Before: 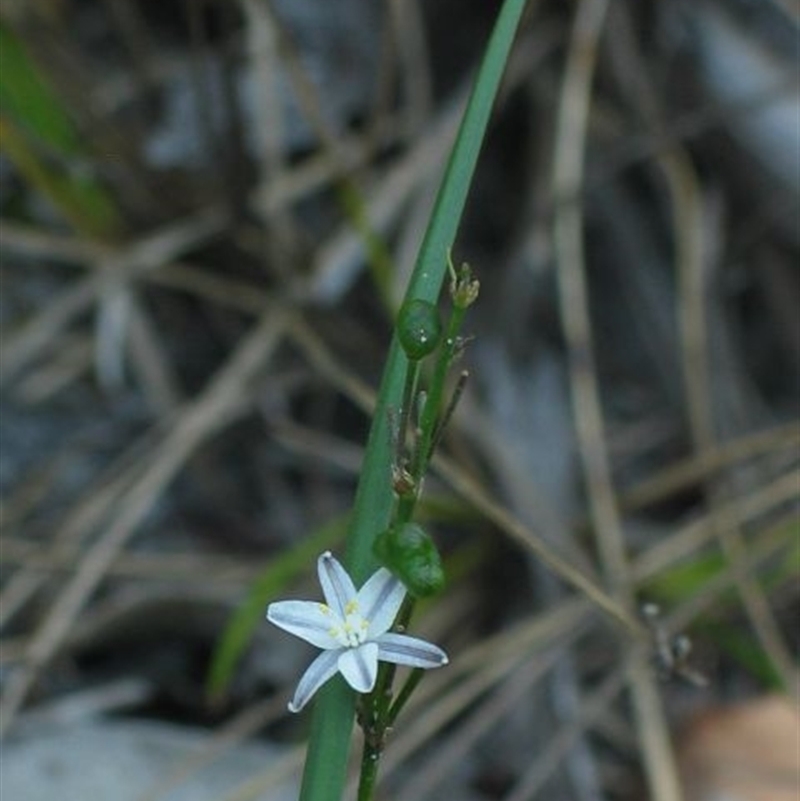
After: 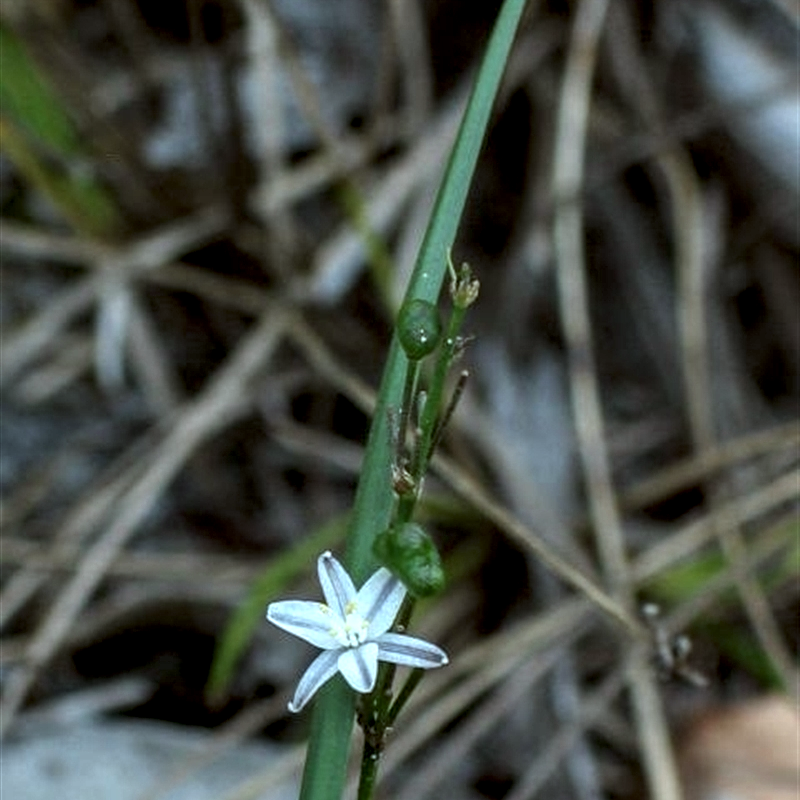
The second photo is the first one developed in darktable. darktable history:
color correction: highlights a* -3.06, highlights b* -6.52, shadows a* 3.01, shadows b* 5.22
crop: bottom 0.066%
local contrast: highlights 18%, detail 185%
